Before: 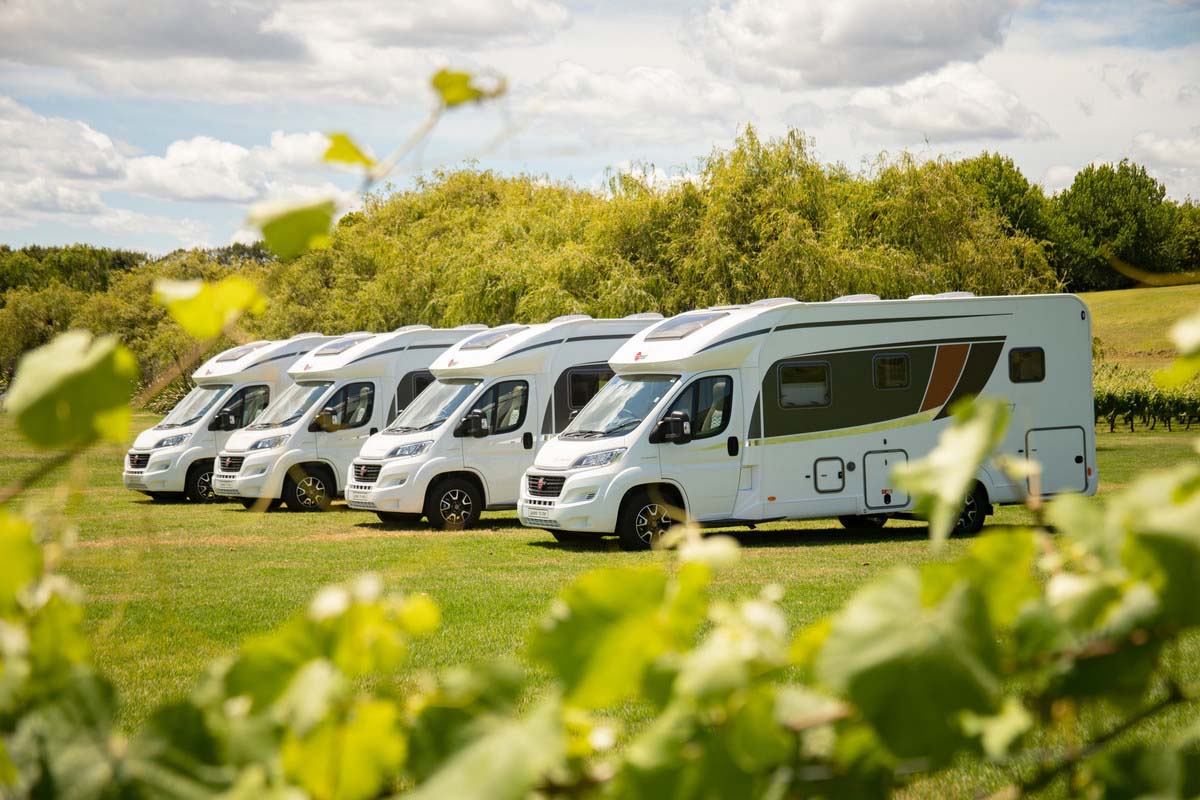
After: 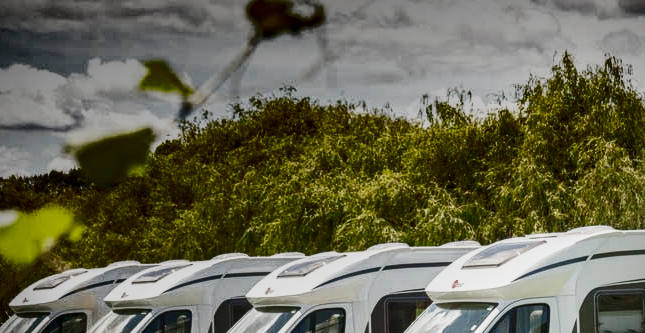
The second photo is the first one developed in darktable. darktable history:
local contrast: detail 130%
crop: left 15.256%, top 9.116%, right 30.993%, bottom 49.145%
base curve: curves: ch0 [(0, 0) (0.025, 0.046) (0.112, 0.277) (0.467, 0.74) (0.814, 0.929) (1, 0.942)], preserve colors none
shadows and highlights: radius 124.2, shadows 98.75, white point adjustment -3.1, highlights -99.34, soften with gaussian
vignetting: brightness -0.404, saturation -0.309, center (0, 0.007), dithering 8-bit output
color zones: curves: ch0 [(0, 0.5) (0.125, 0.4) (0.25, 0.5) (0.375, 0.4) (0.5, 0.4) (0.625, 0.35) (0.75, 0.35) (0.875, 0.5)]; ch1 [(0, 0.35) (0.125, 0.45) (0.25, 0.35) (0.375, 0.35) (0.5, 0.35) (0.625, 0.35) (0.75, 0.45) (0.875, 0.35)]; ch2 [(0, 0.6) (0.125, 0.5) (0.25, 0.5) (0.375, 0.6) (0.5, 0.6) (0.625, 0.5) (0.75, 0.5) (0.875, 0.5)]
